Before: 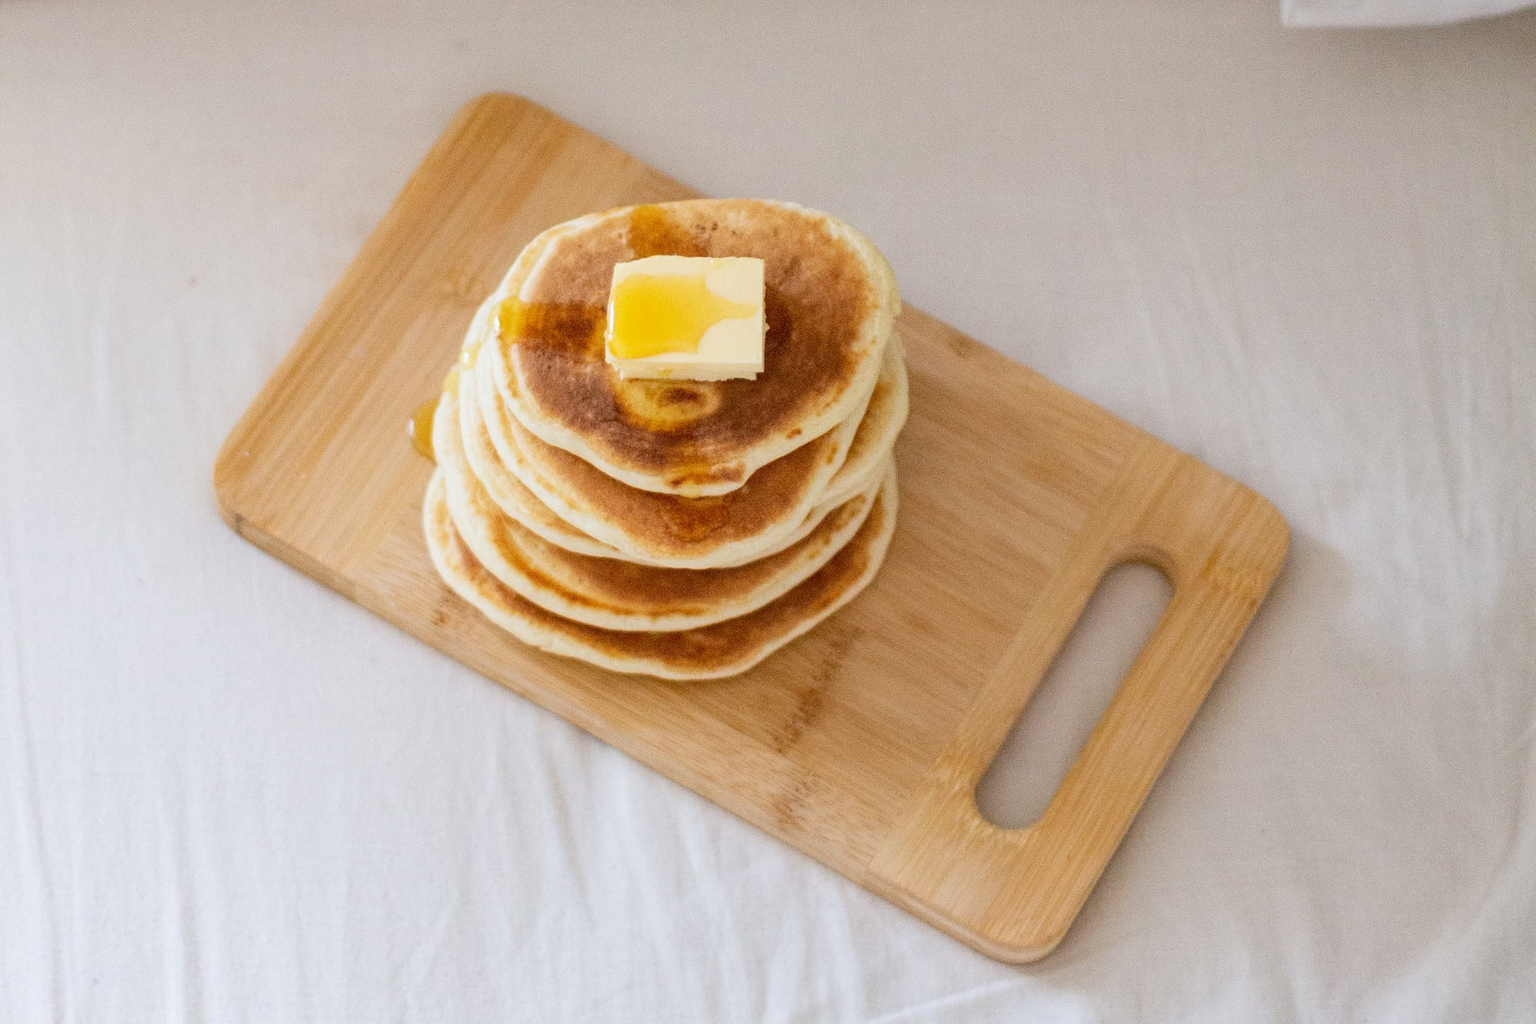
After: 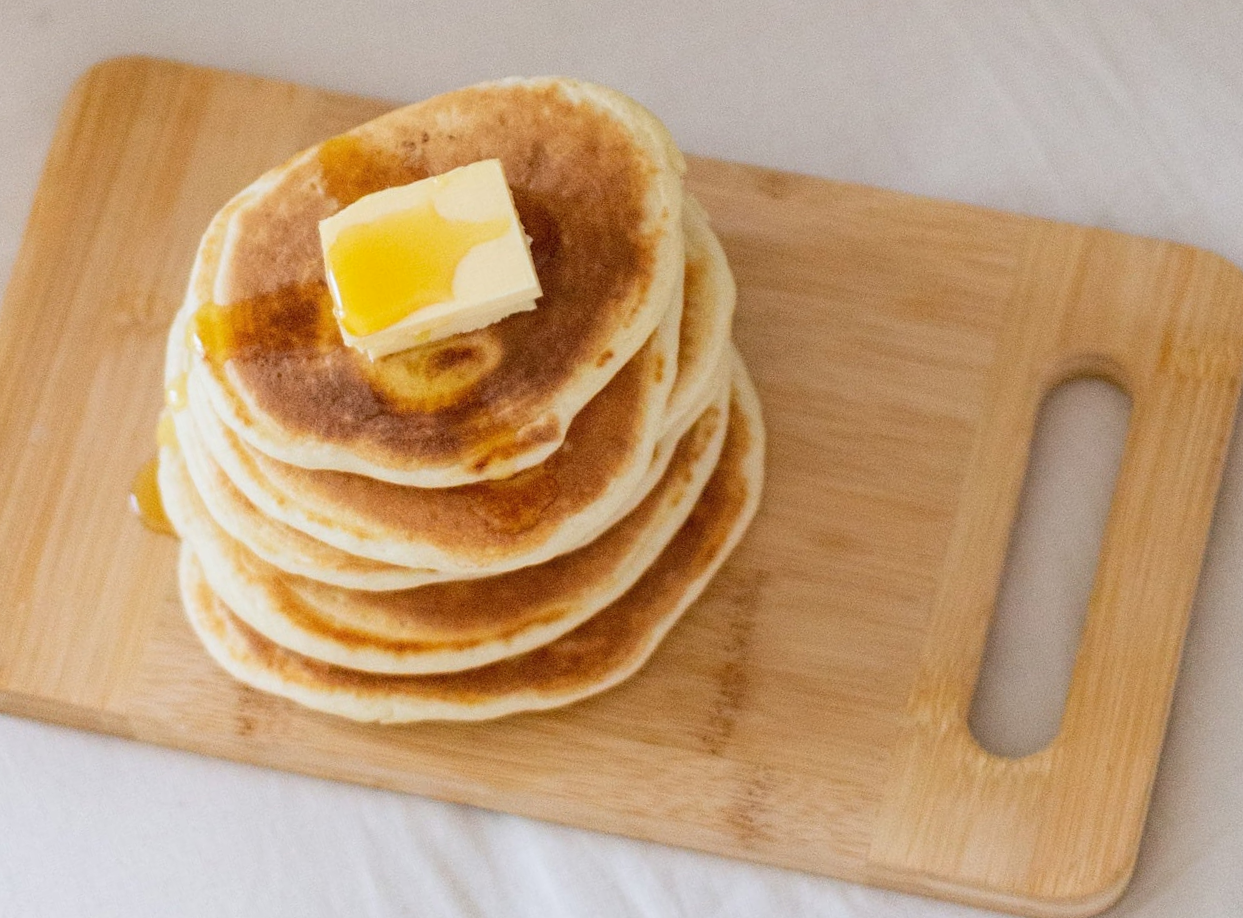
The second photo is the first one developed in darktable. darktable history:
local contrast: mode bilateral grid, contrast 100, coarseness 100, detail 90%, midtone range 0.2
crop and rotate: angle 18.06°, left 6.748%, right 4.079%, bottom 1.141%
